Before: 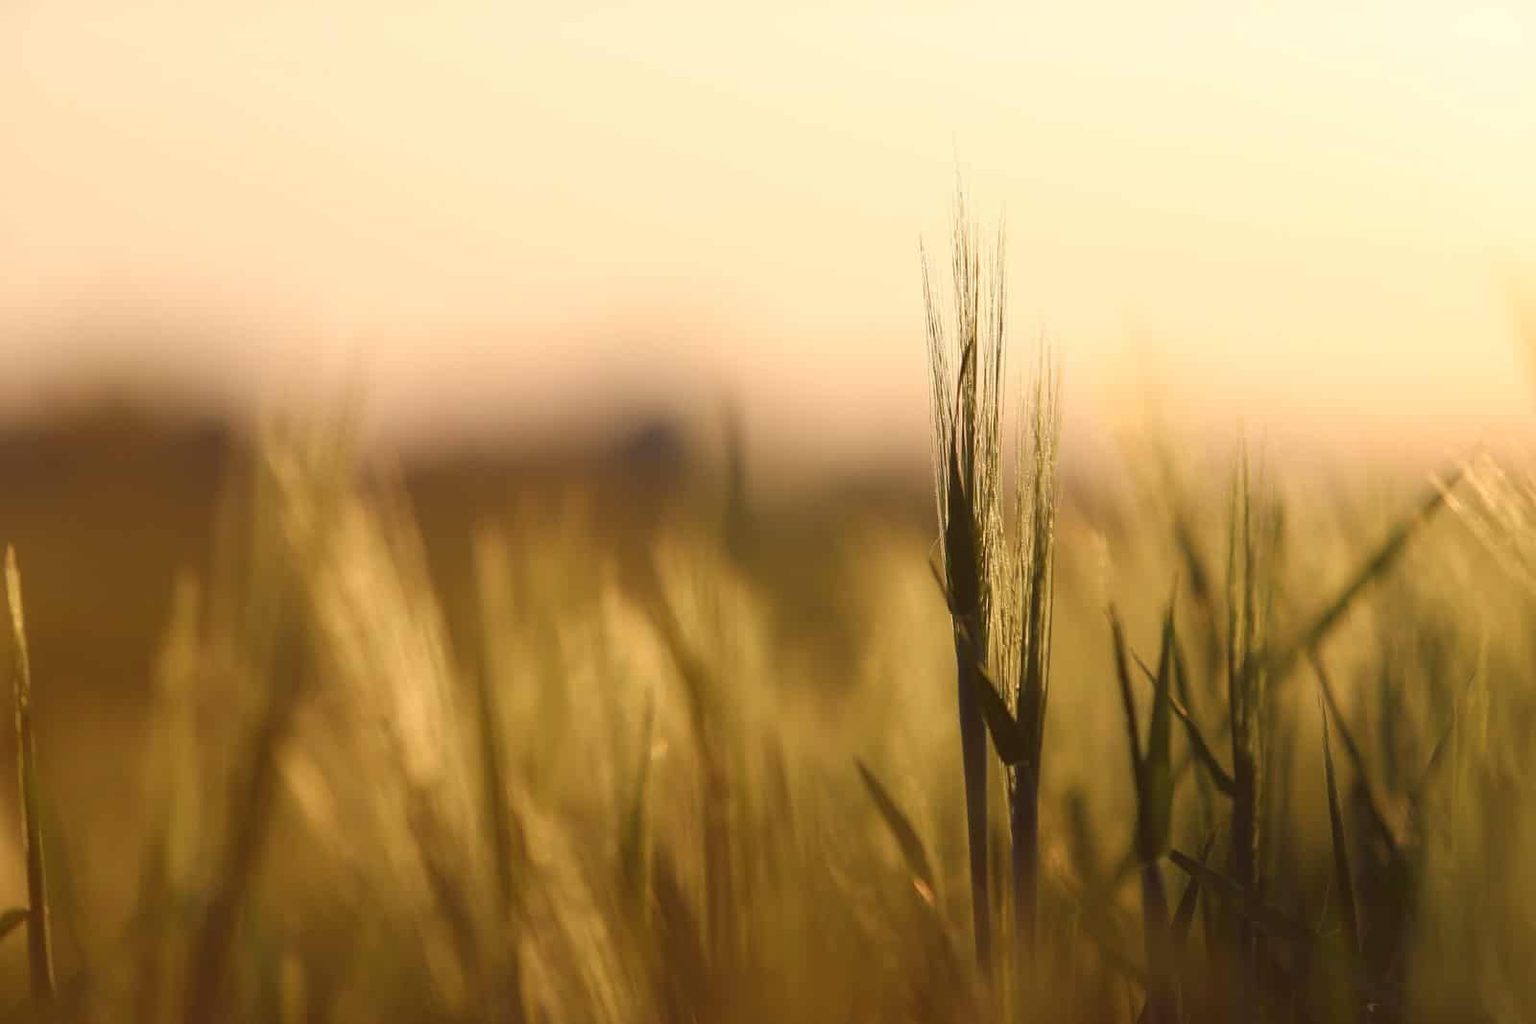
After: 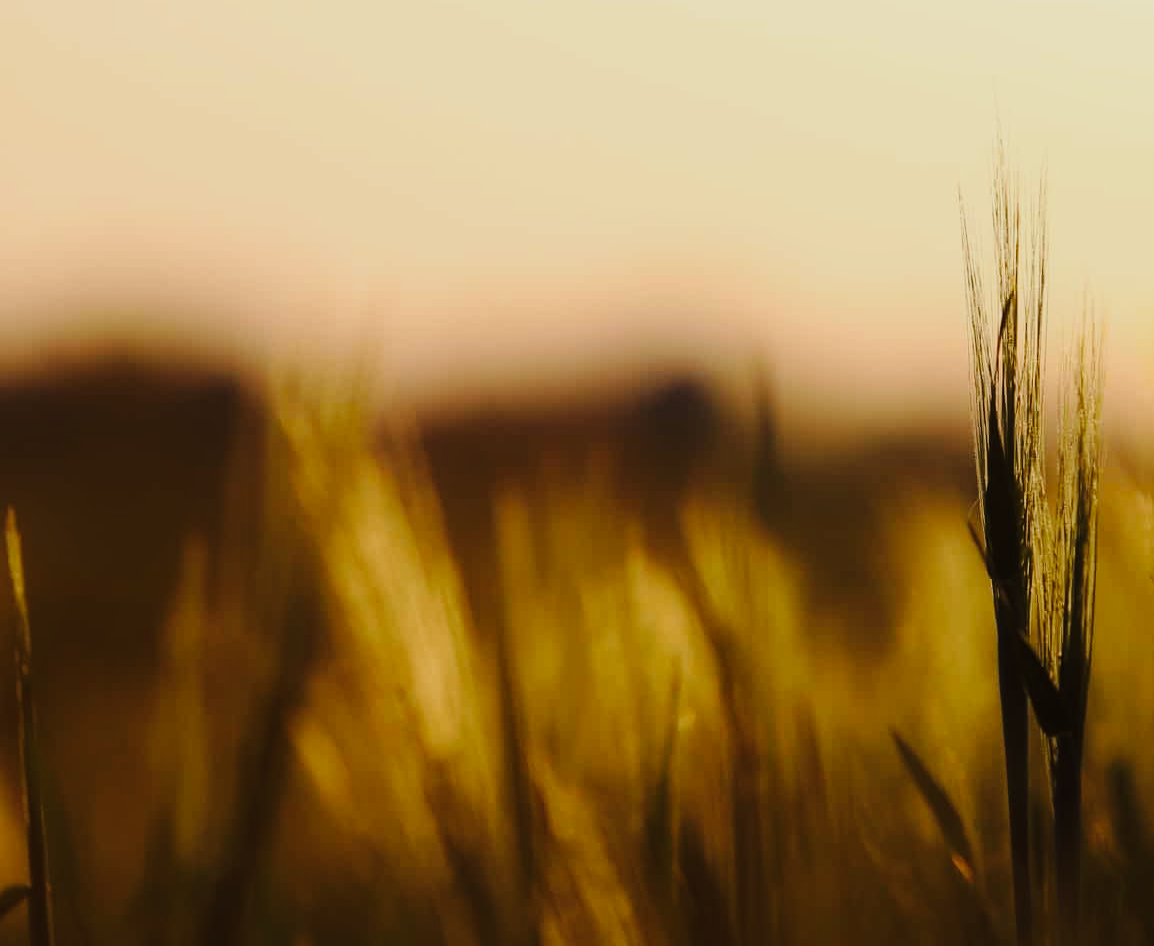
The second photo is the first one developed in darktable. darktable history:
crop: top 5.8%, right 27.842%, bottom 5.502%
base curve: curves: ch0 [(0, 0) (0.028, 0.03) (0.121, 0.232) (0.46, 0.748) (0.859, 0.968) (1, 1)], preserve colors none
tone equalizer: -8 EV -1.09 EV, -7 EV -1.04 EV, -6 EV -0.85 EV, -5 EV -0.54 EV, -3 EV 0.56 EV, -2 EV 0.848 EV, -1 EV 0.997 EV, +0 EV 1.07 EV
contrast brightness saturation: contrast 0.073, brightness 0.071, saturation 0.181
exposure: exposure -2.074 EV, compensate highlight preservation false
